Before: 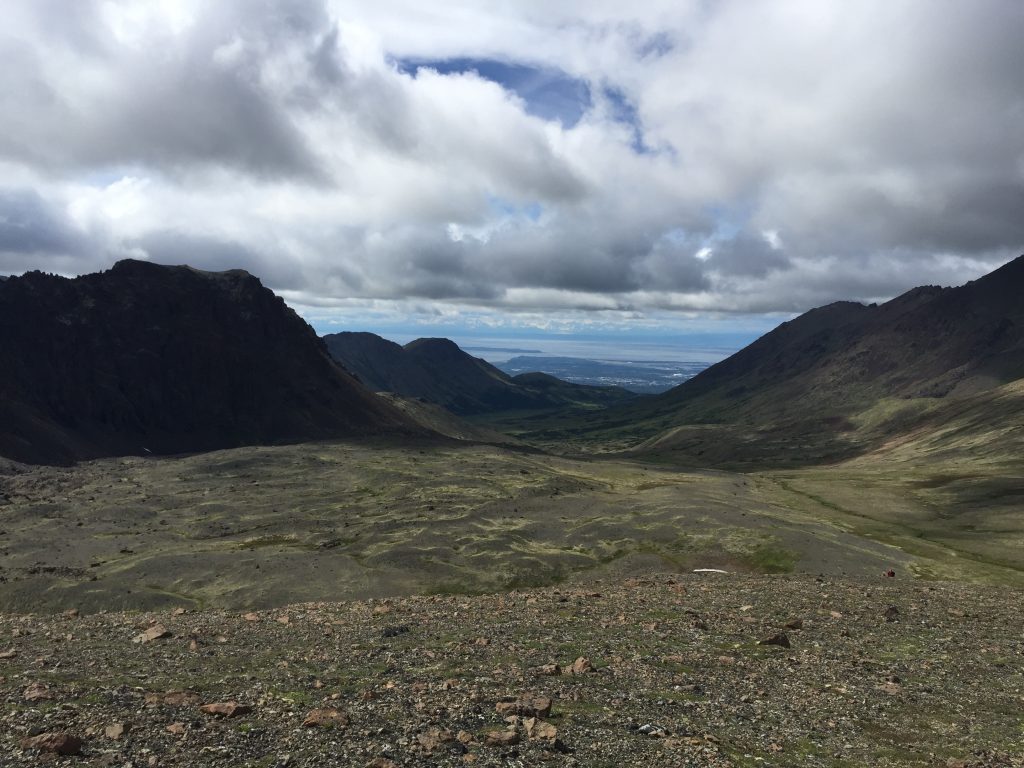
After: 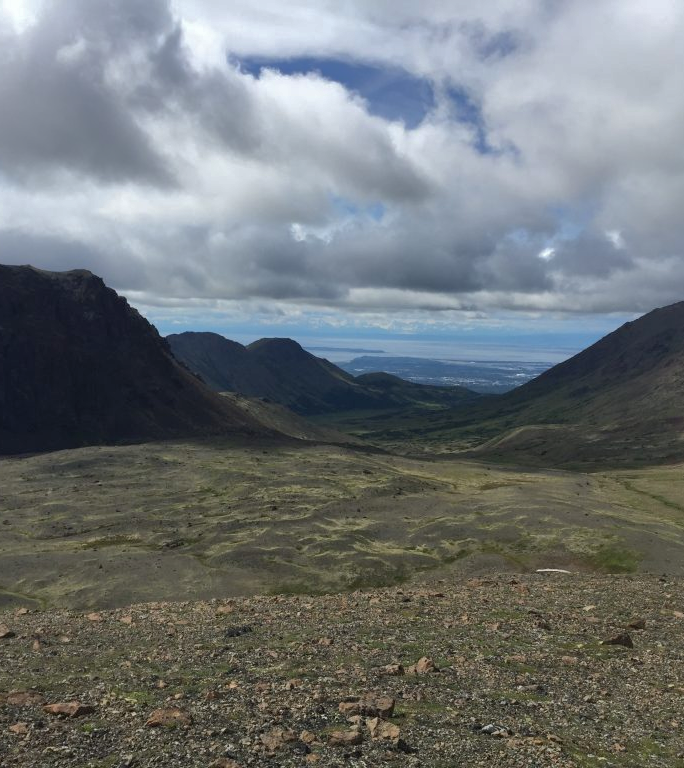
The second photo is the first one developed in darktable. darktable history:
shadows and highlights: shadows 40.1, highlights -59.67
crop: left 15.39%, right 17.732%
